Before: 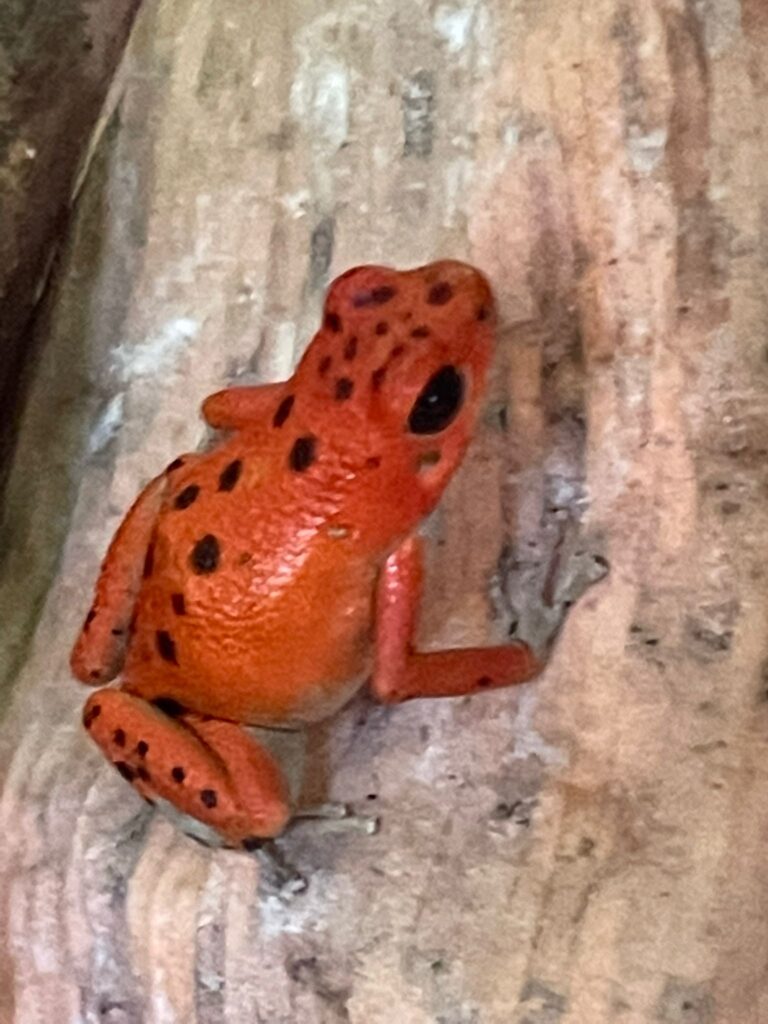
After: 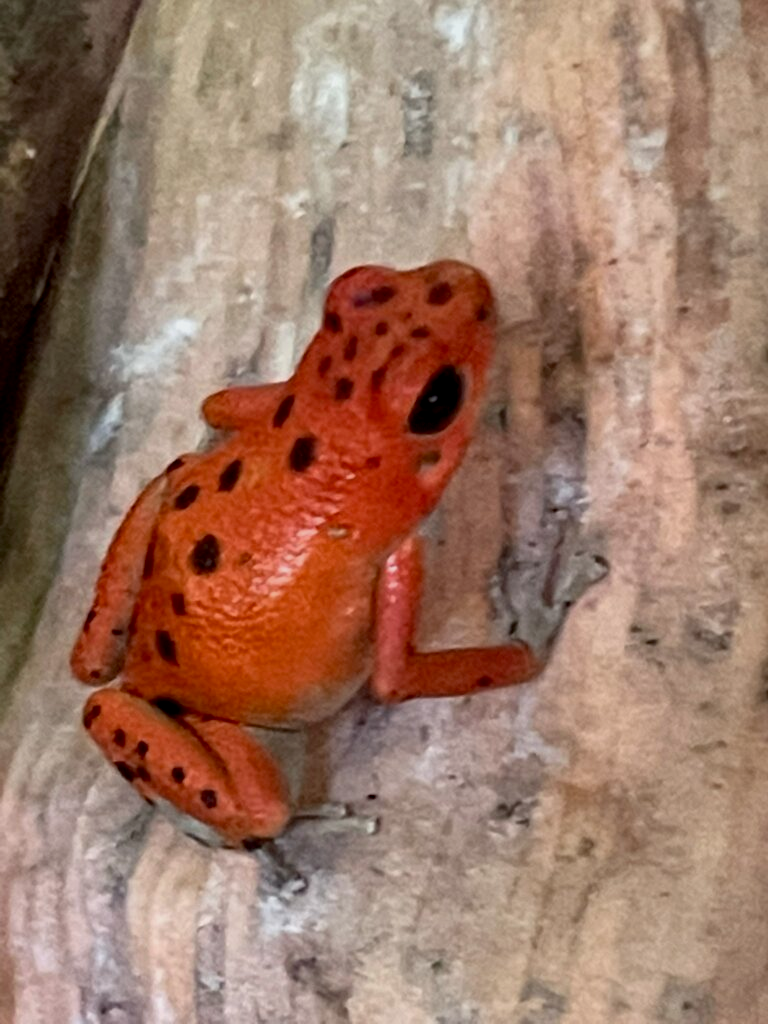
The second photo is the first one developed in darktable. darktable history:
exposure: black level correction 0.006, exposure -0.219 EV, compensate exposure bias true, compensate highlight preservation false
